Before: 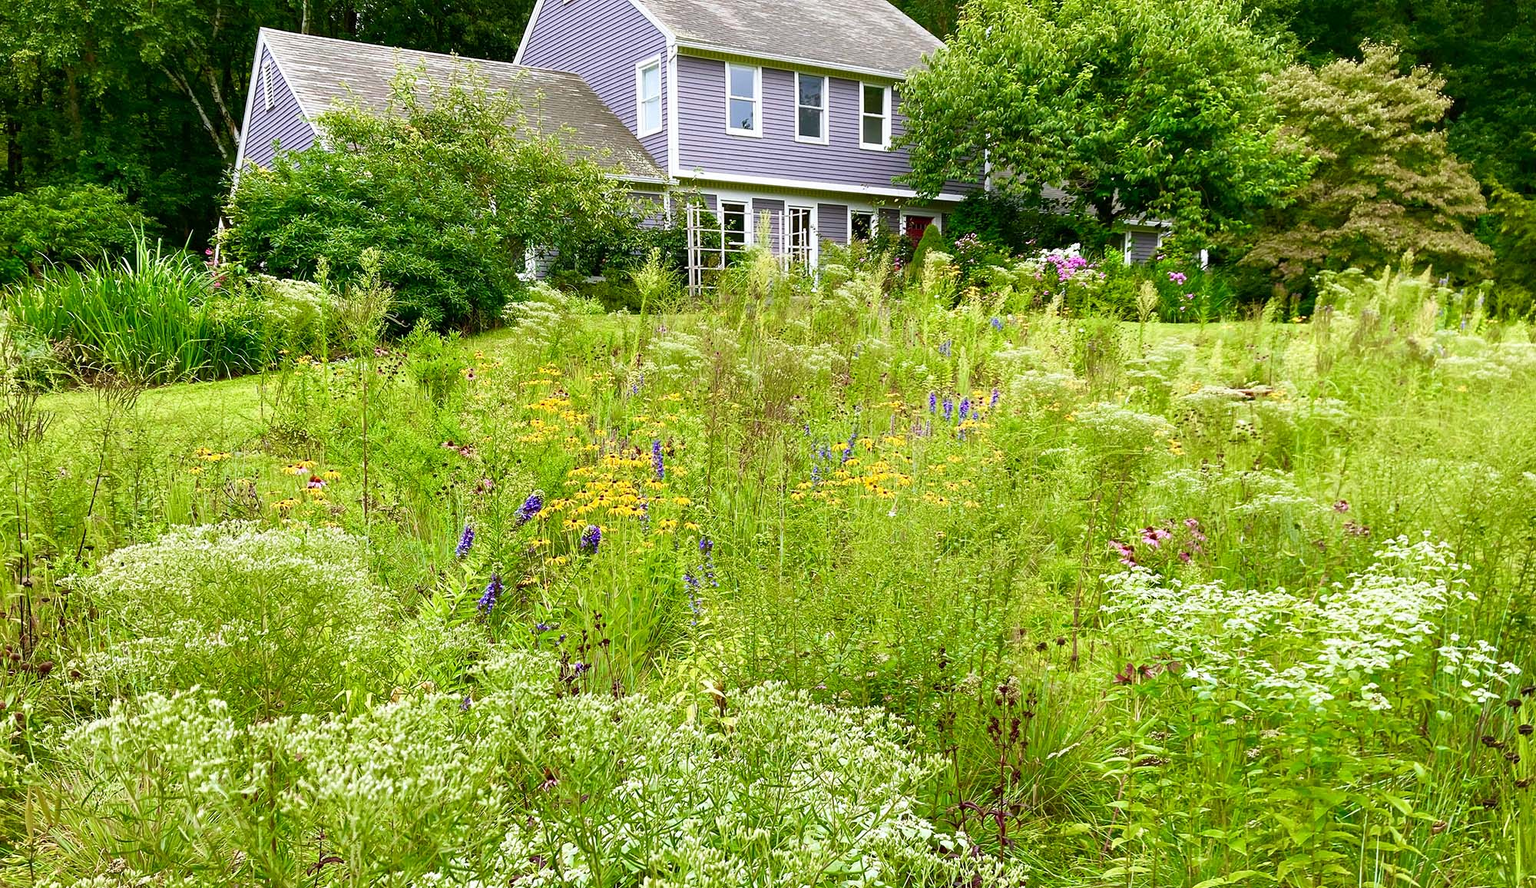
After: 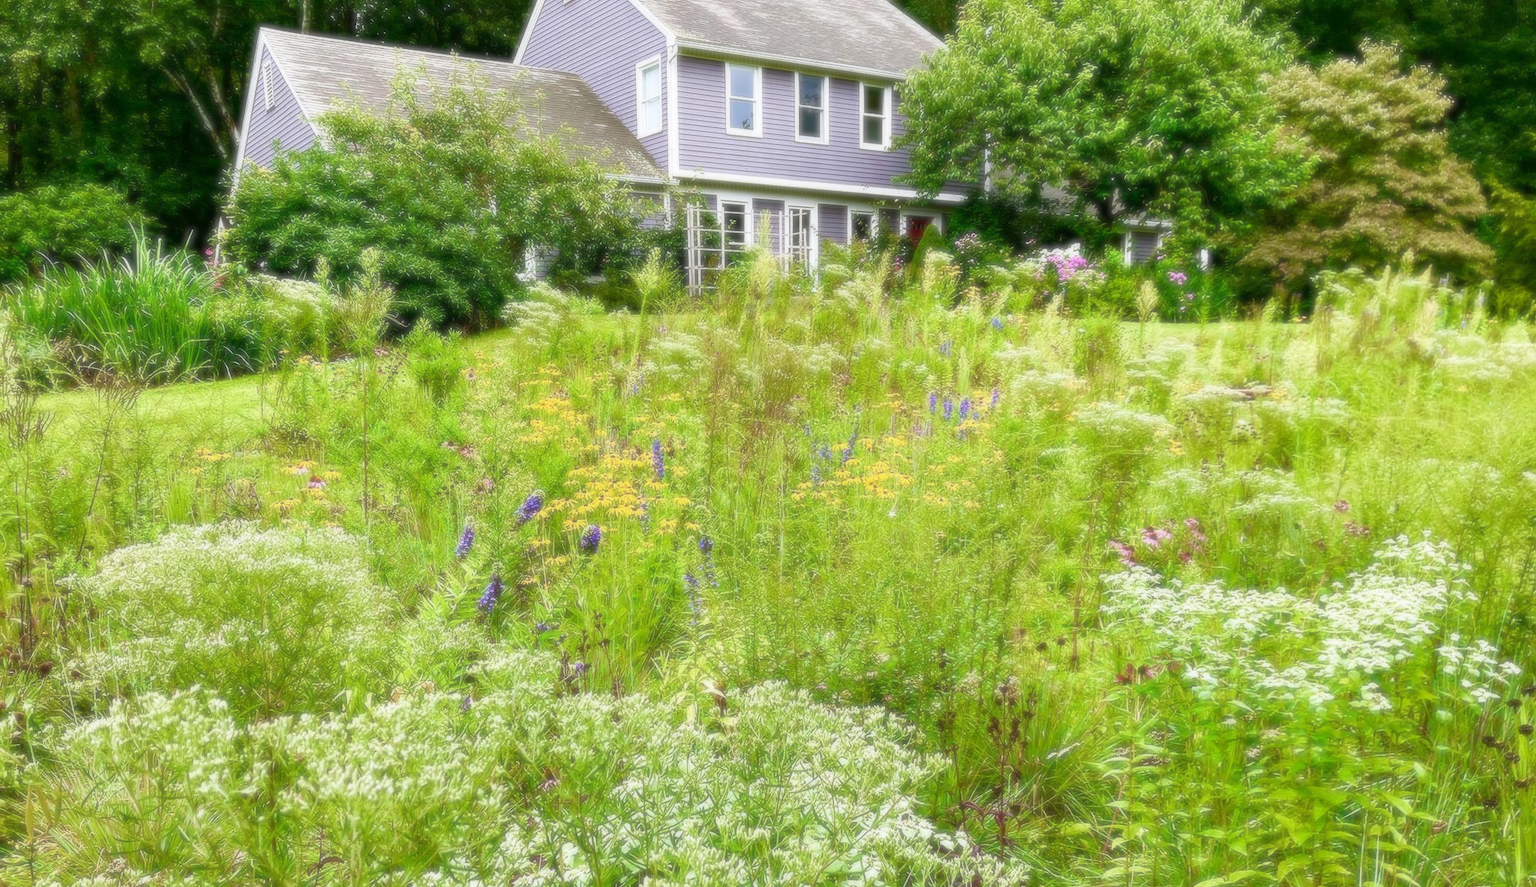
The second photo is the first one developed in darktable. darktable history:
soften: size 8.67%, mix 49%
base curve: exposure shift 0, preserve colors none
